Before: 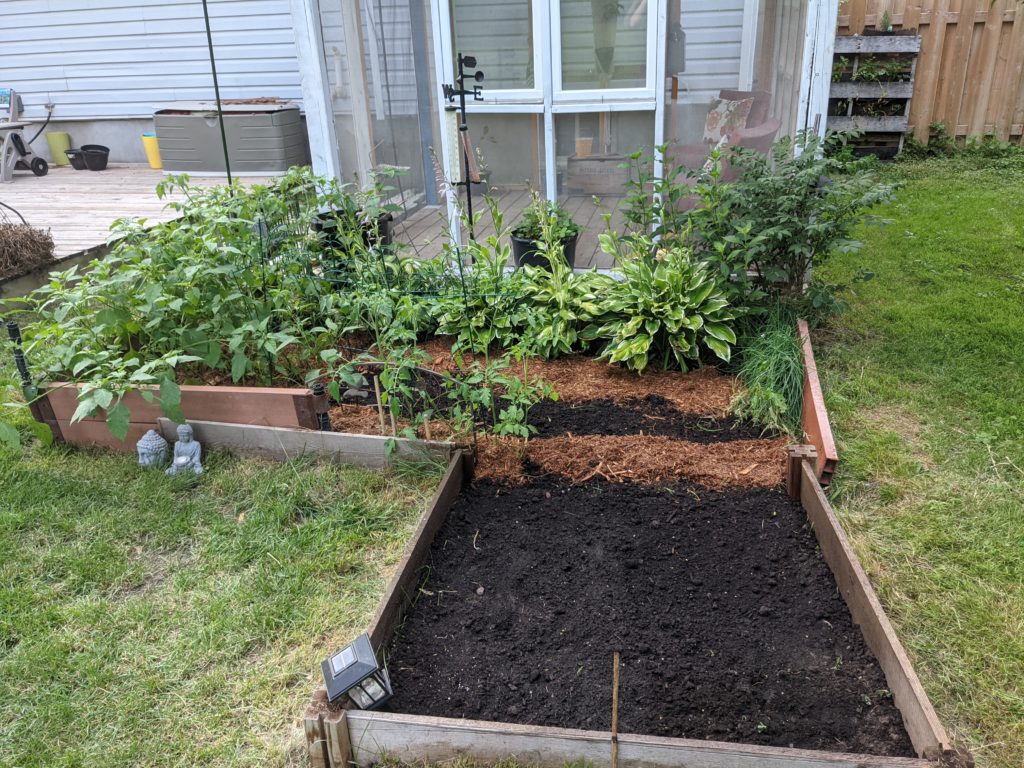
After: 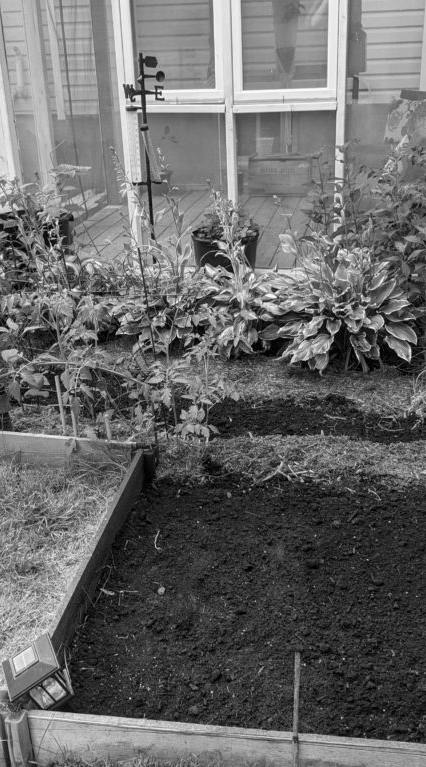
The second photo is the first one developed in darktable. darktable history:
monochrome: a 16.01, b -2.65, highlights 0.52
crop: left 31.229%, right 27.105%
color balance rgb: perceptual saturation grading › global saturation 30%, global vibrance 20%
